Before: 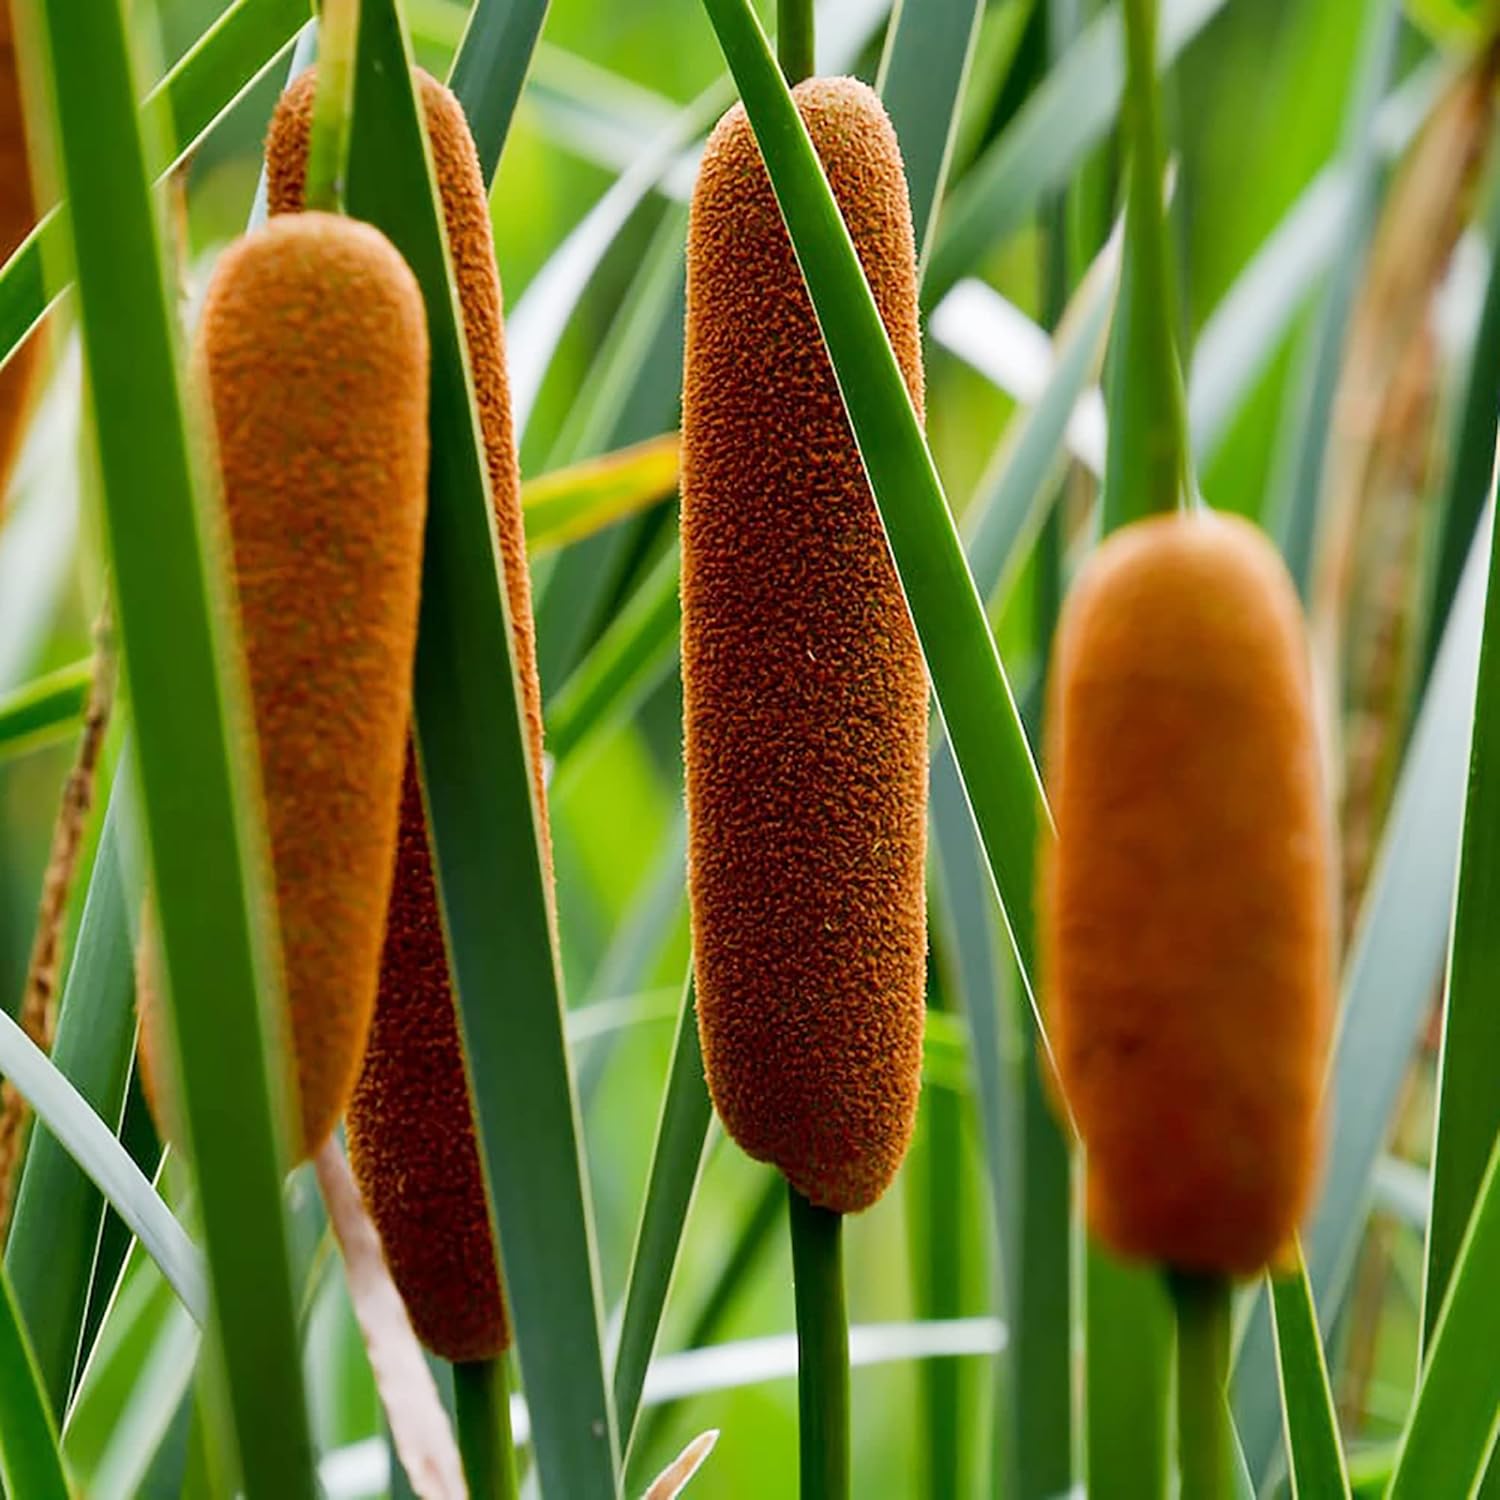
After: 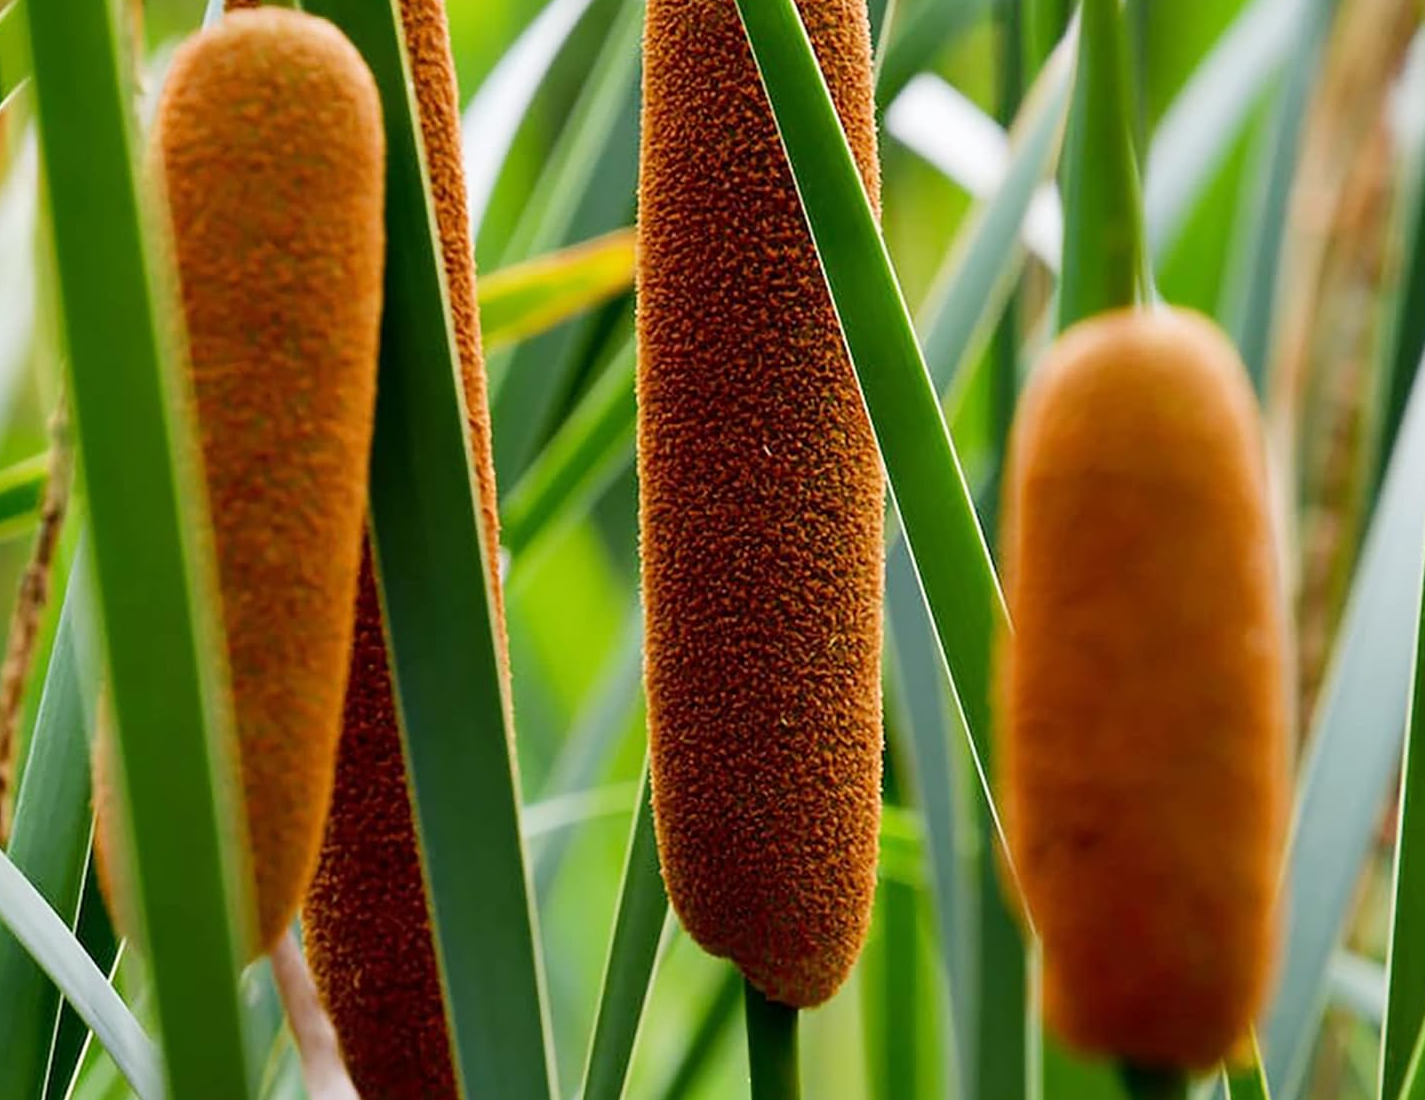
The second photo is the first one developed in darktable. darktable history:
crop and rotate: left 2.985%, top 13.72%, right 1.99%, bottom 12.887%
